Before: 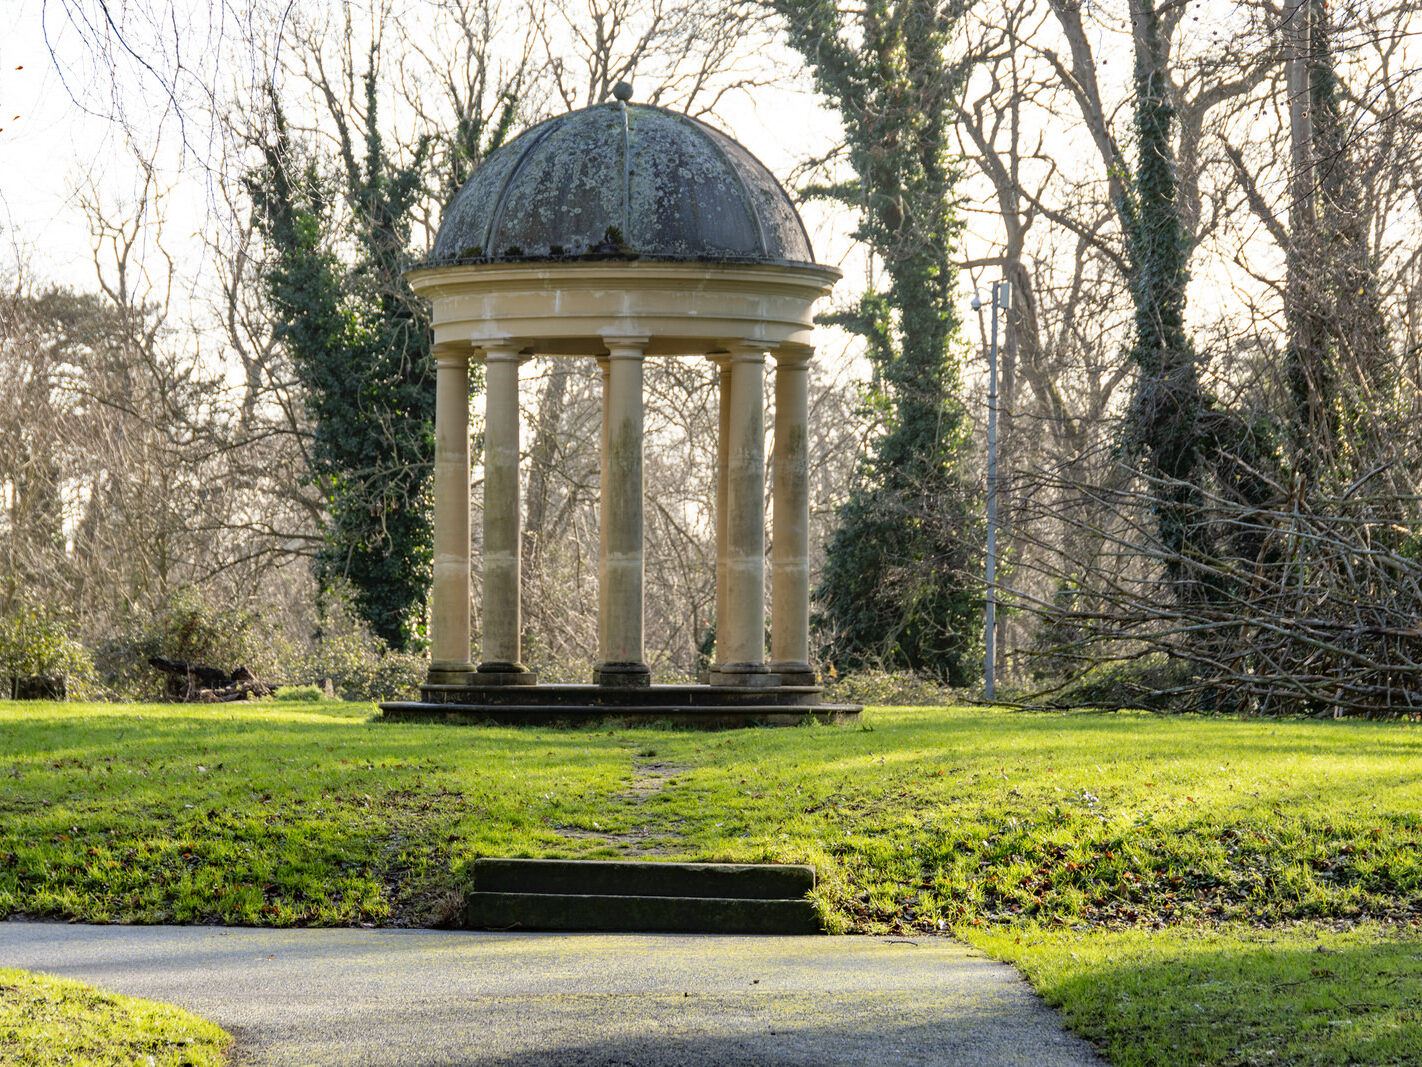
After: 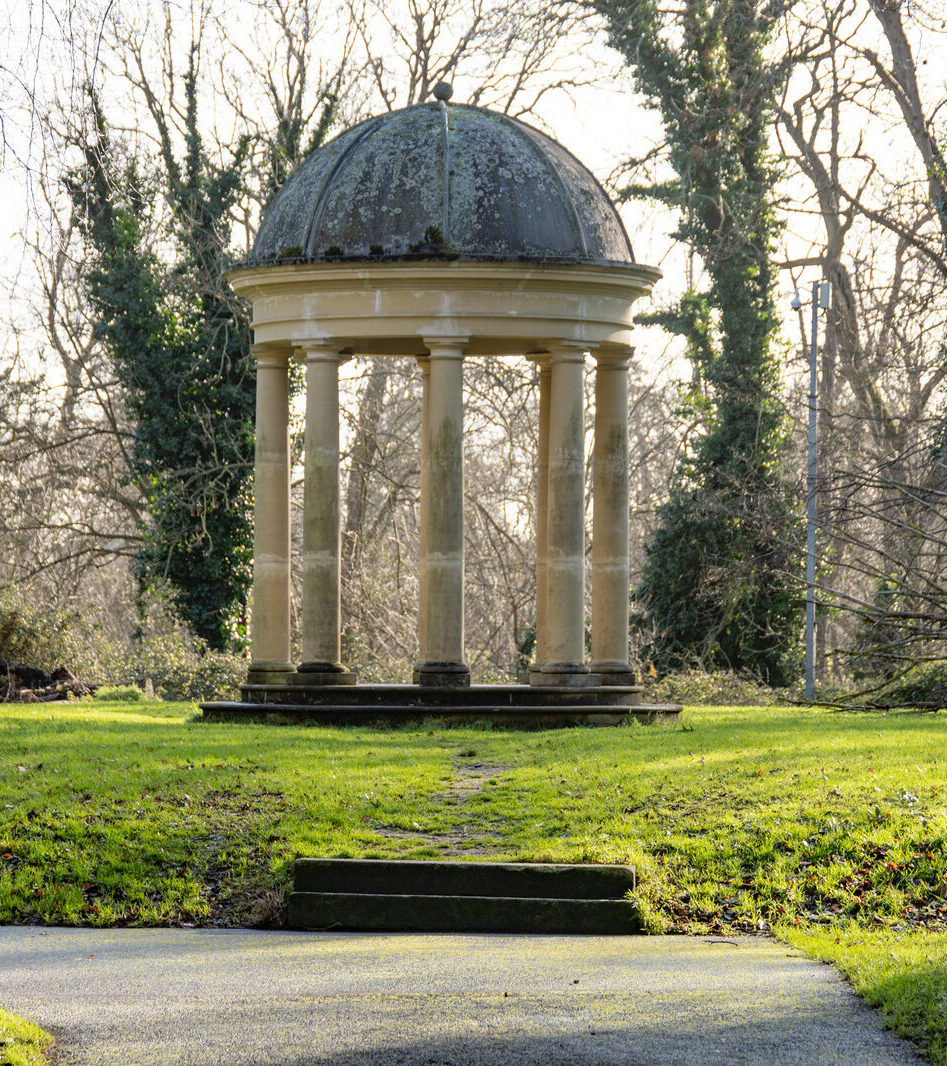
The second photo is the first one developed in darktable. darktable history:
rotate and perspective: automatic cropping off
crop and rotate: left 12.673%, right 20.66%
